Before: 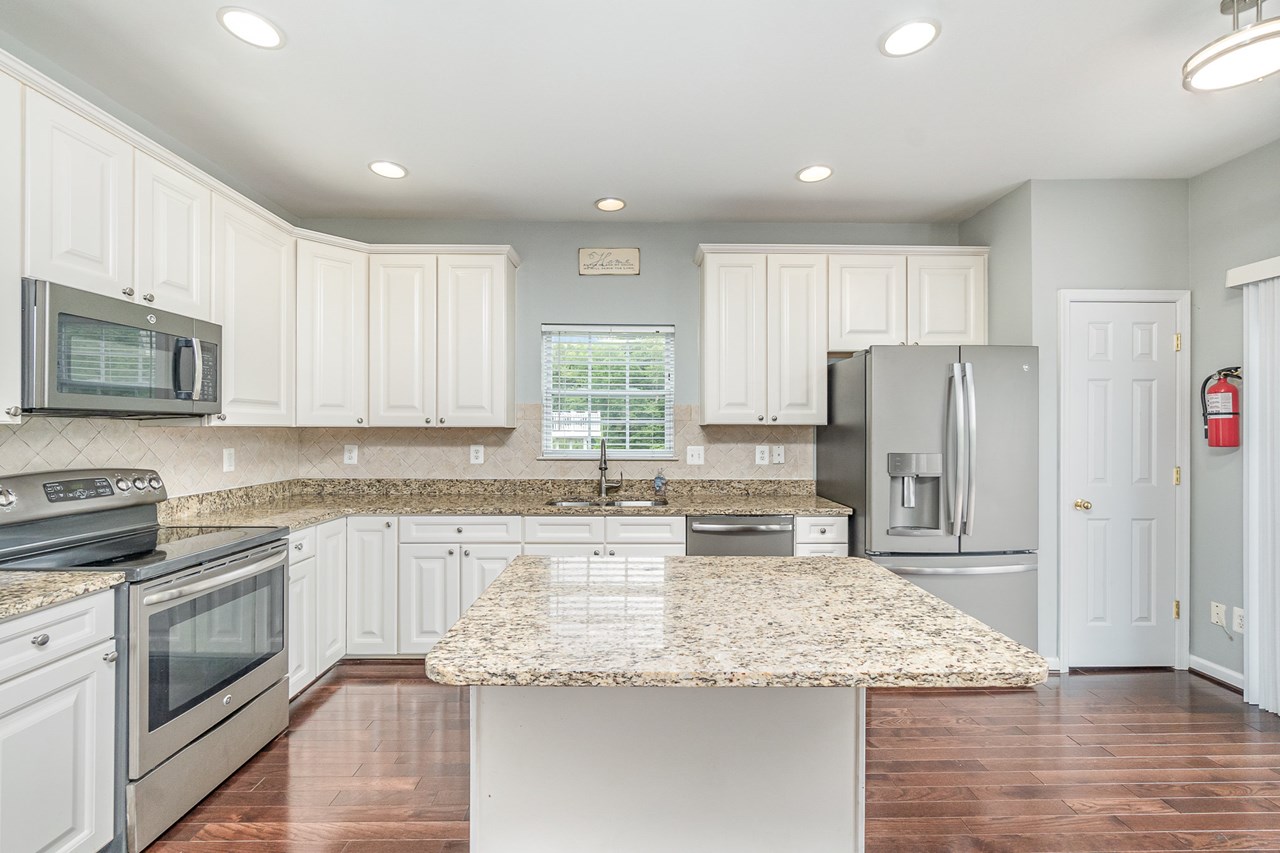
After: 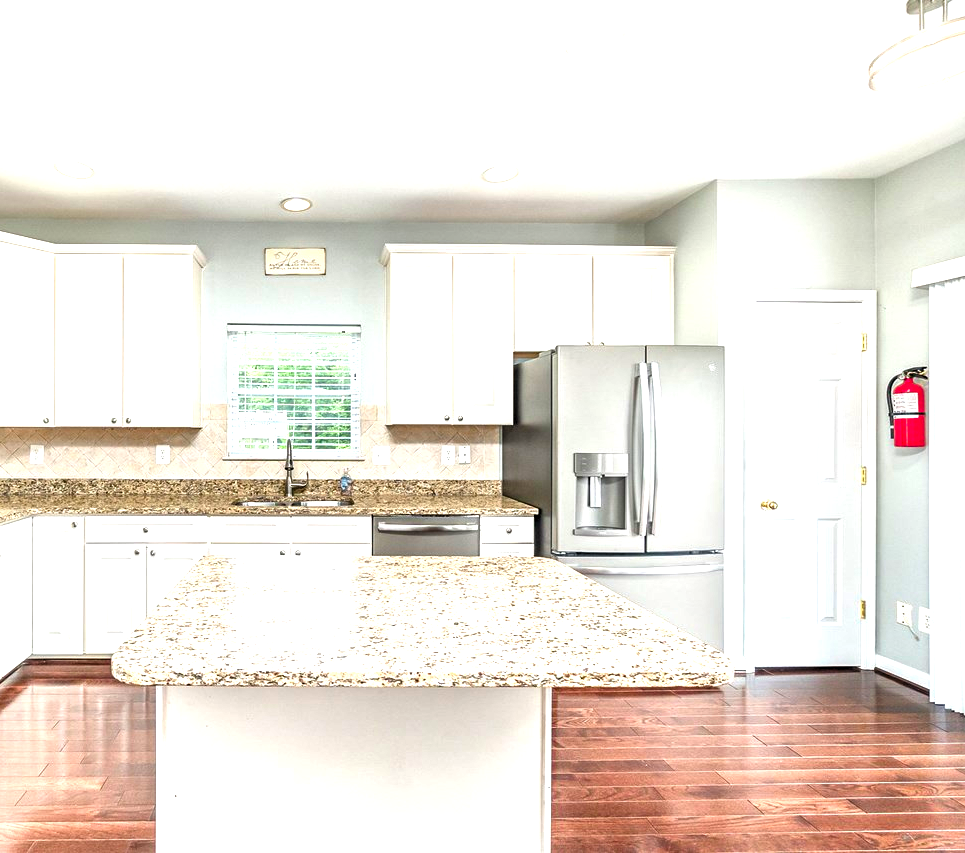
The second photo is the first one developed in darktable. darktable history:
color balance rgb: perceptual saturation grading › global saturation 20%, perceptual saturation grading › highlights -25%, perceptual saturation grading › shadows 25%
levels: levels [0.116, 0.574, 1]
local contrast: mode bilateral grid, contrast 20, coarseness 50, detail 130%, midtone range 0.2
crop and rotate: left 24.6%
exposure: black level correction 0, exposure 1 EV, compensate highlight preservation false
color contrast: green-magenta contrast 1.69, blue-yellow contrast 1.49
